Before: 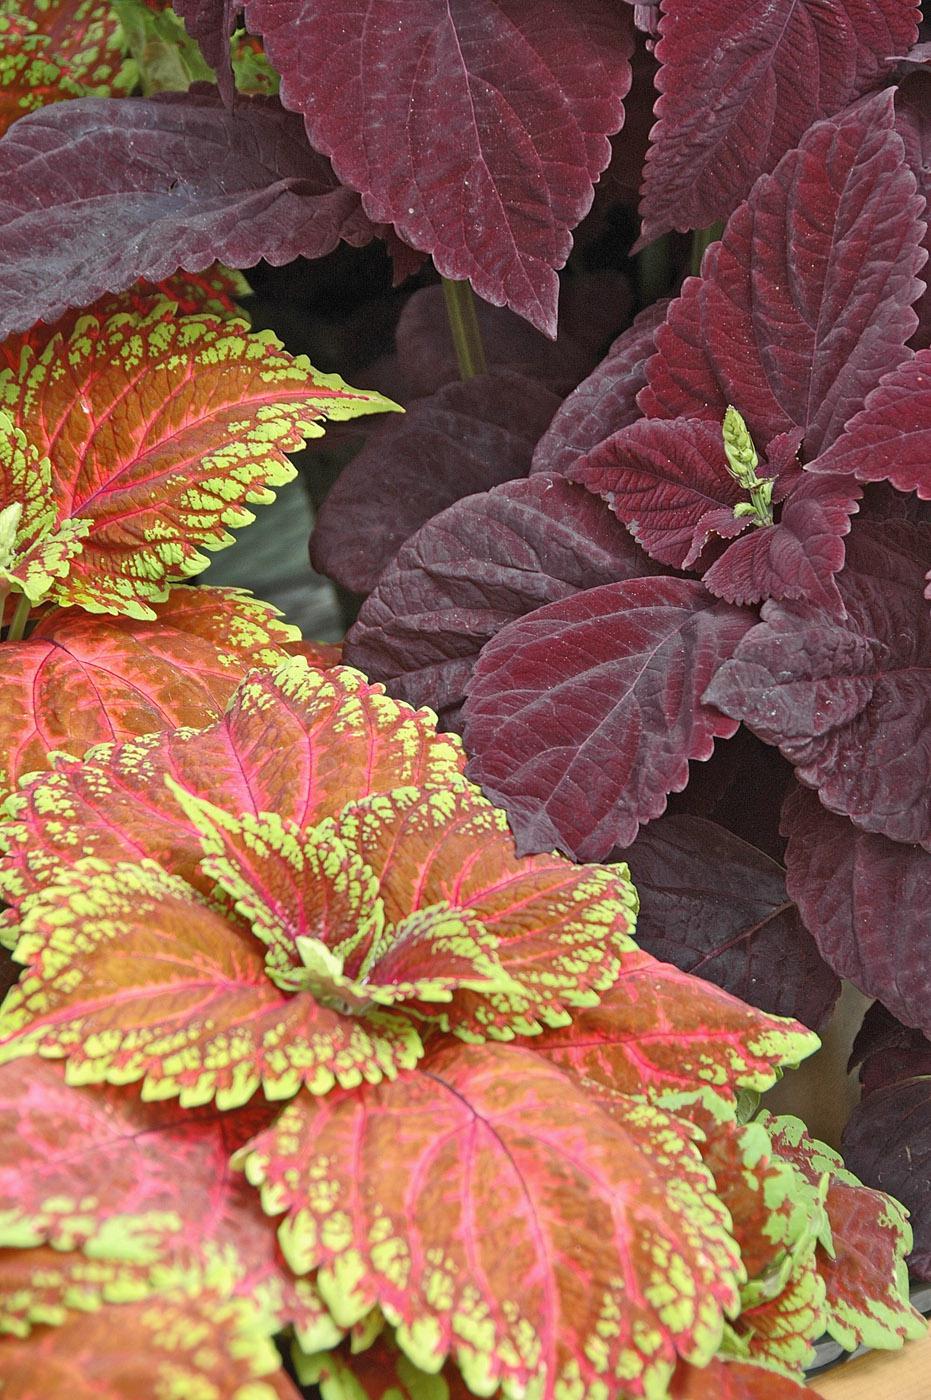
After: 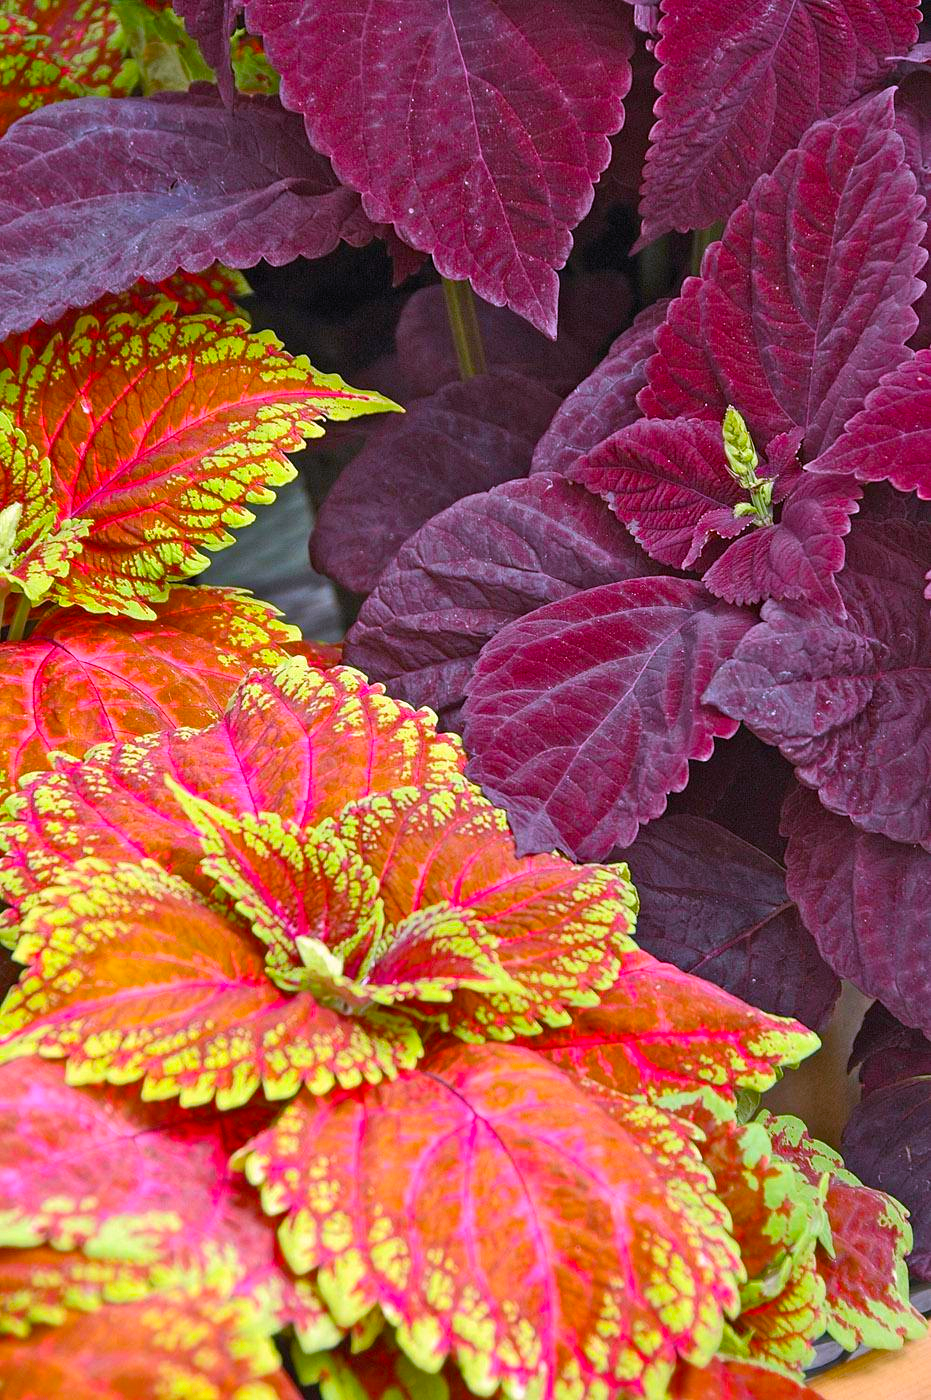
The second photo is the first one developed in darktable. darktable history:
color balance rgb: linear chroma grading › global chroma 15%, perceptual saturation grading › global saturation 30%
contrast brightness saturation: contrast 0.04, saturation 0.07
white balance: red 1.042, blue 1.17
